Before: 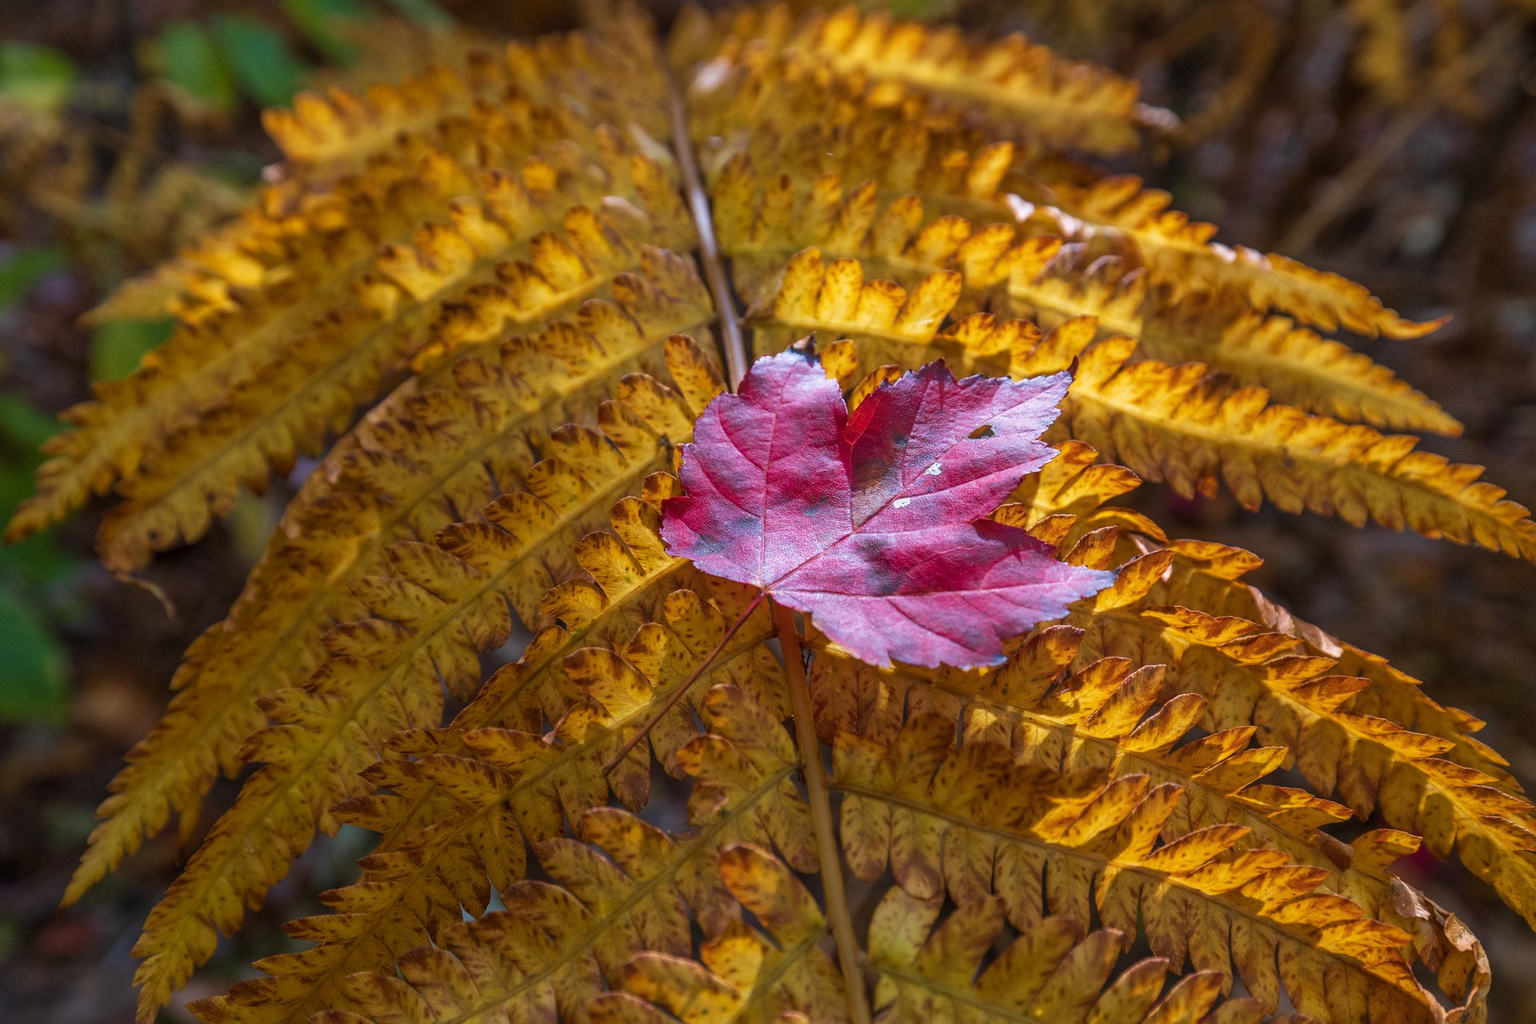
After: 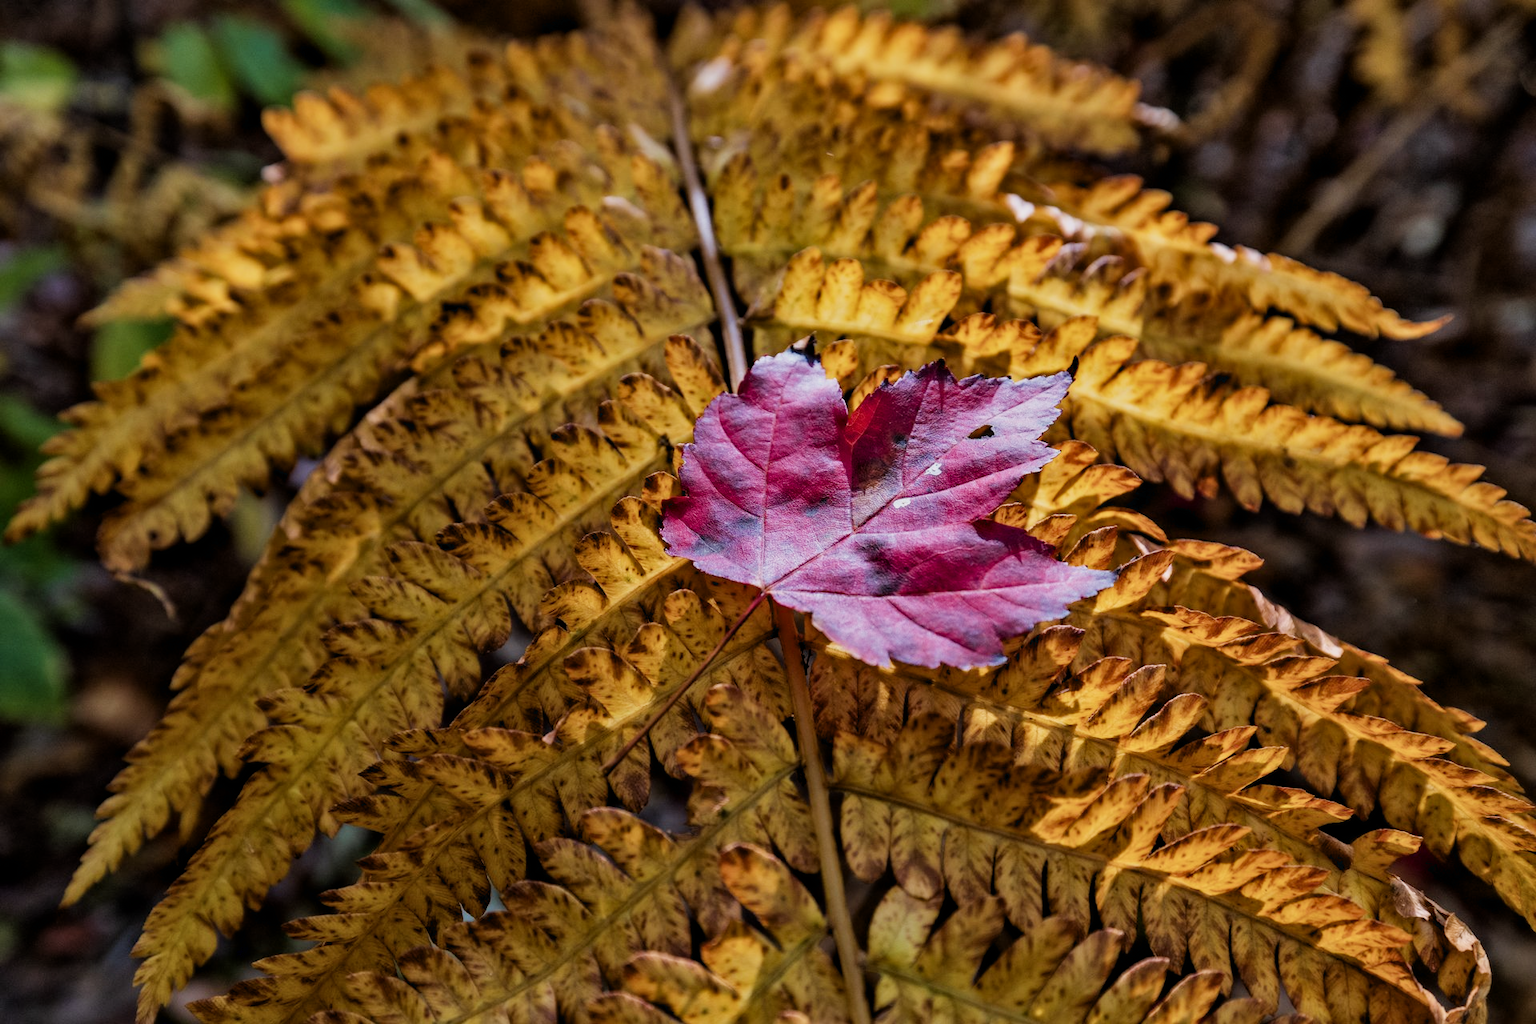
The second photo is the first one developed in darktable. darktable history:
contrast equalizer: octaves 7, y [[0.511, 0.558, 0.631, 0.632, 0.559, 0.512], [0.5 ×6], [0.5 ×6], [0 ×6], [0 ×6]]
filmic rgb: black relative exposure -7.49 EV, white relative exposure 4.84 EV, threshold 5.94 EV, hardness 3.4, iterations of high-quality reconstruction 0, enable highlight reconstruction true
